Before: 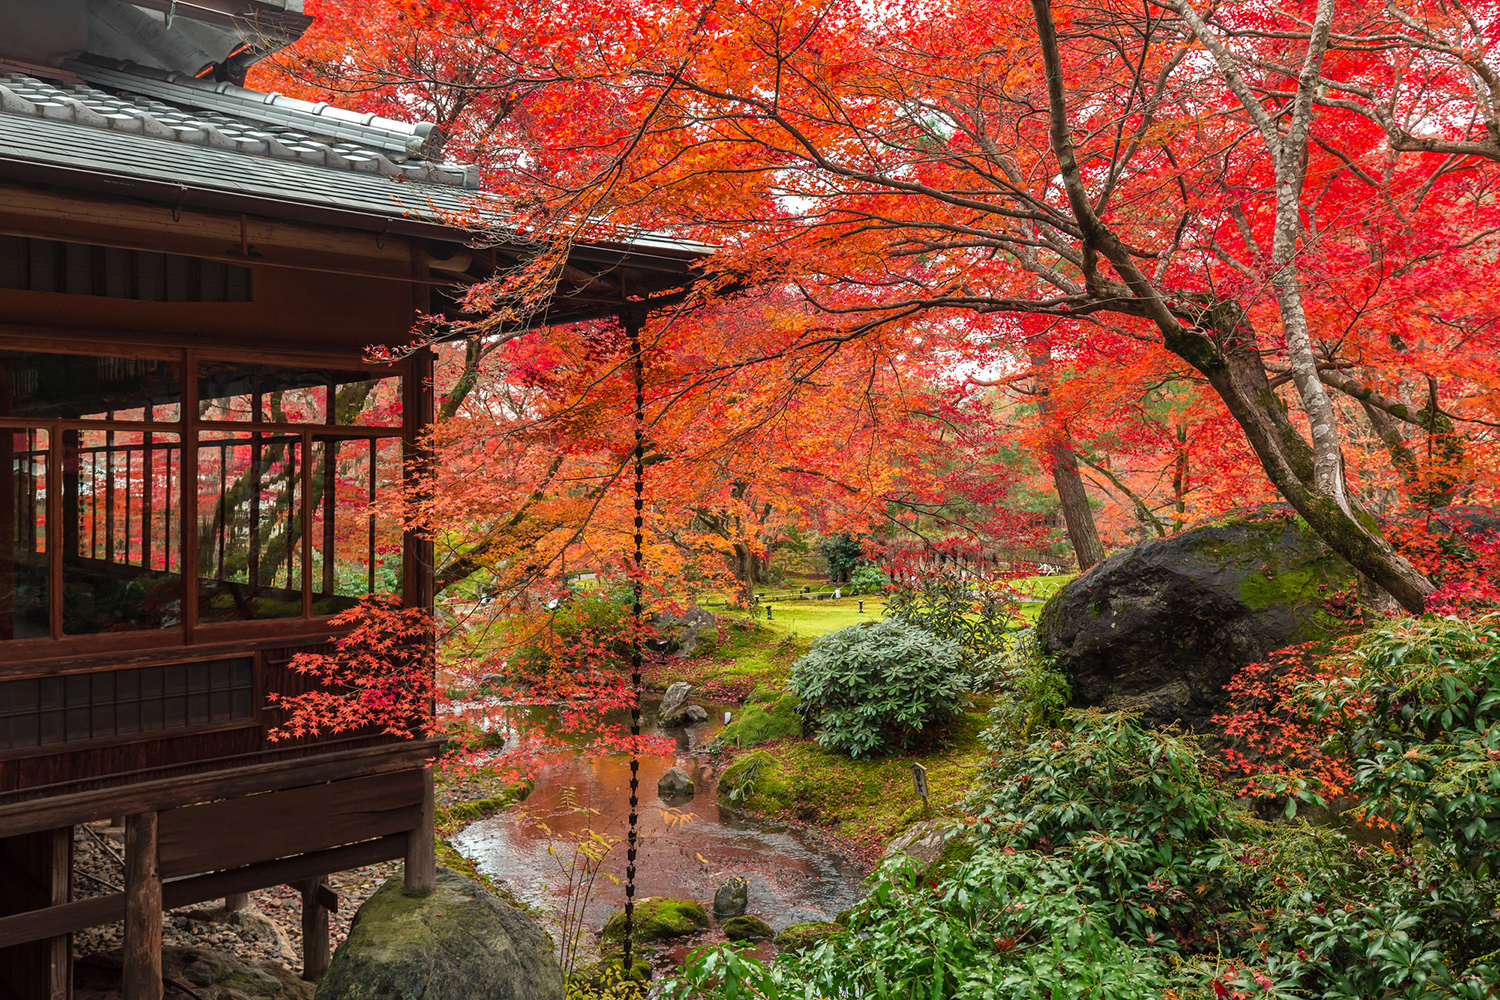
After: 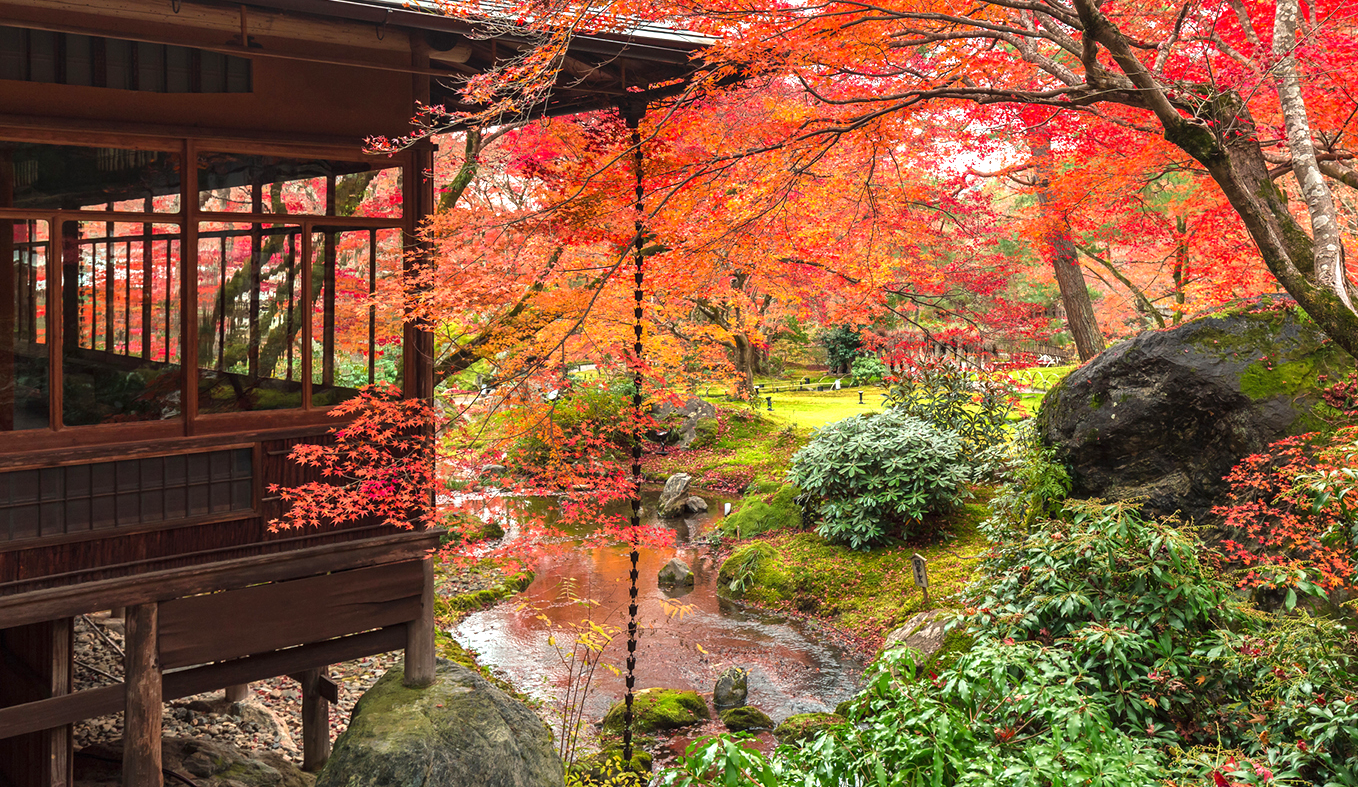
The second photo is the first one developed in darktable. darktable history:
crop: top 20.916%, right 9.437%, bottom 0.316%
exposure: black level correction 0, exposure 0.7 EV, compensate exposure bias true, compensate highlight preservation false
